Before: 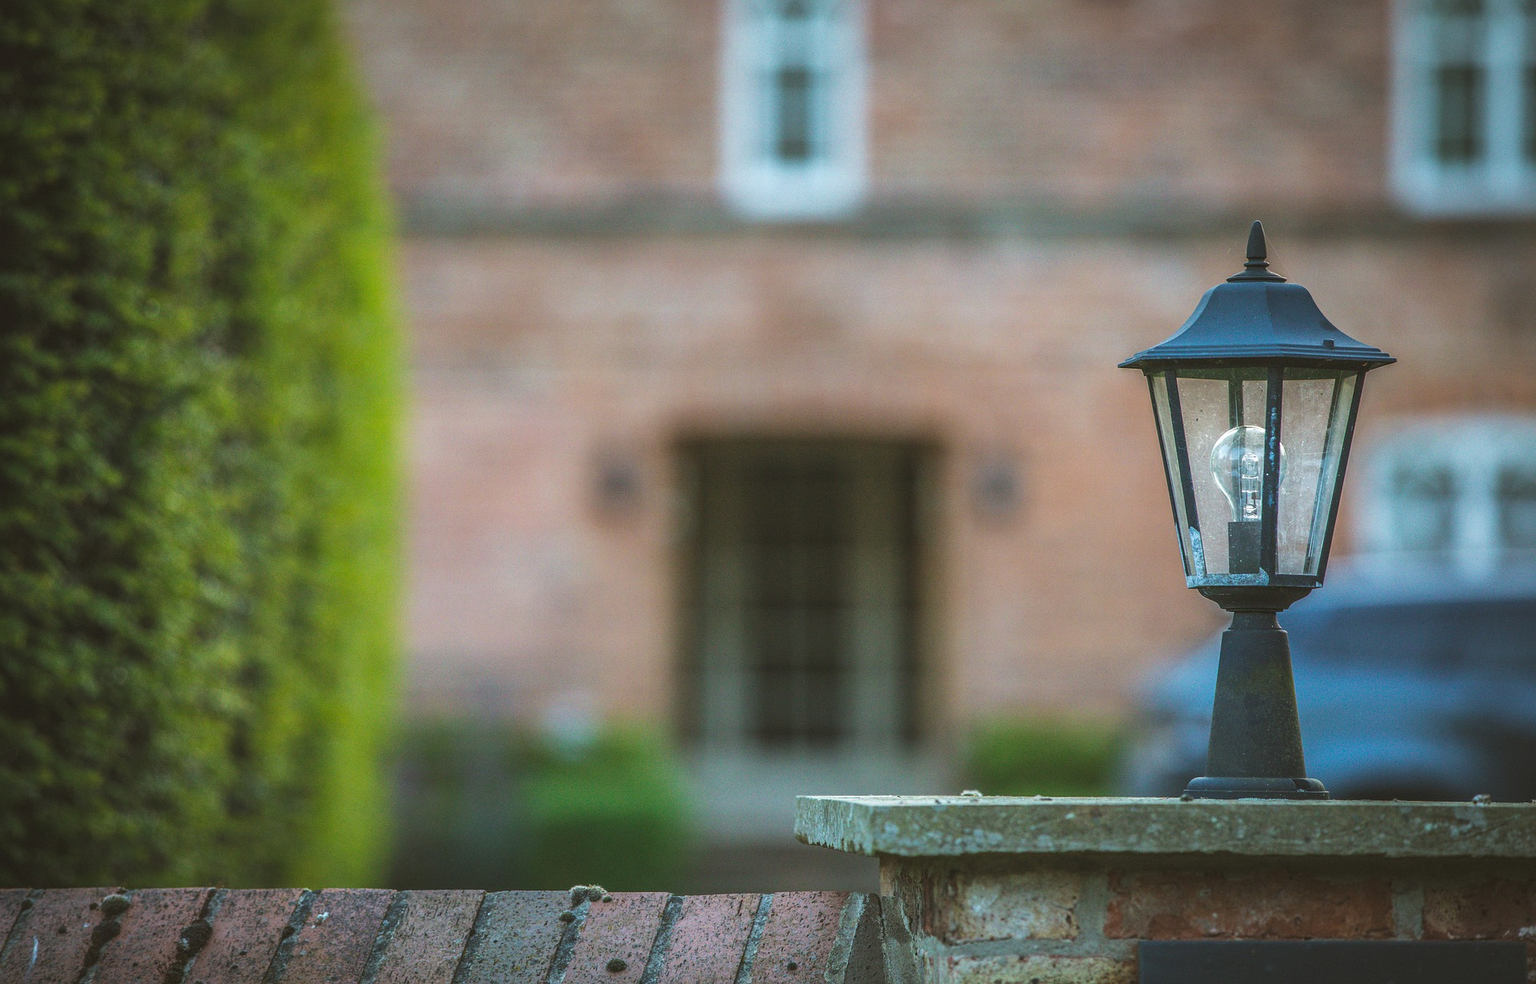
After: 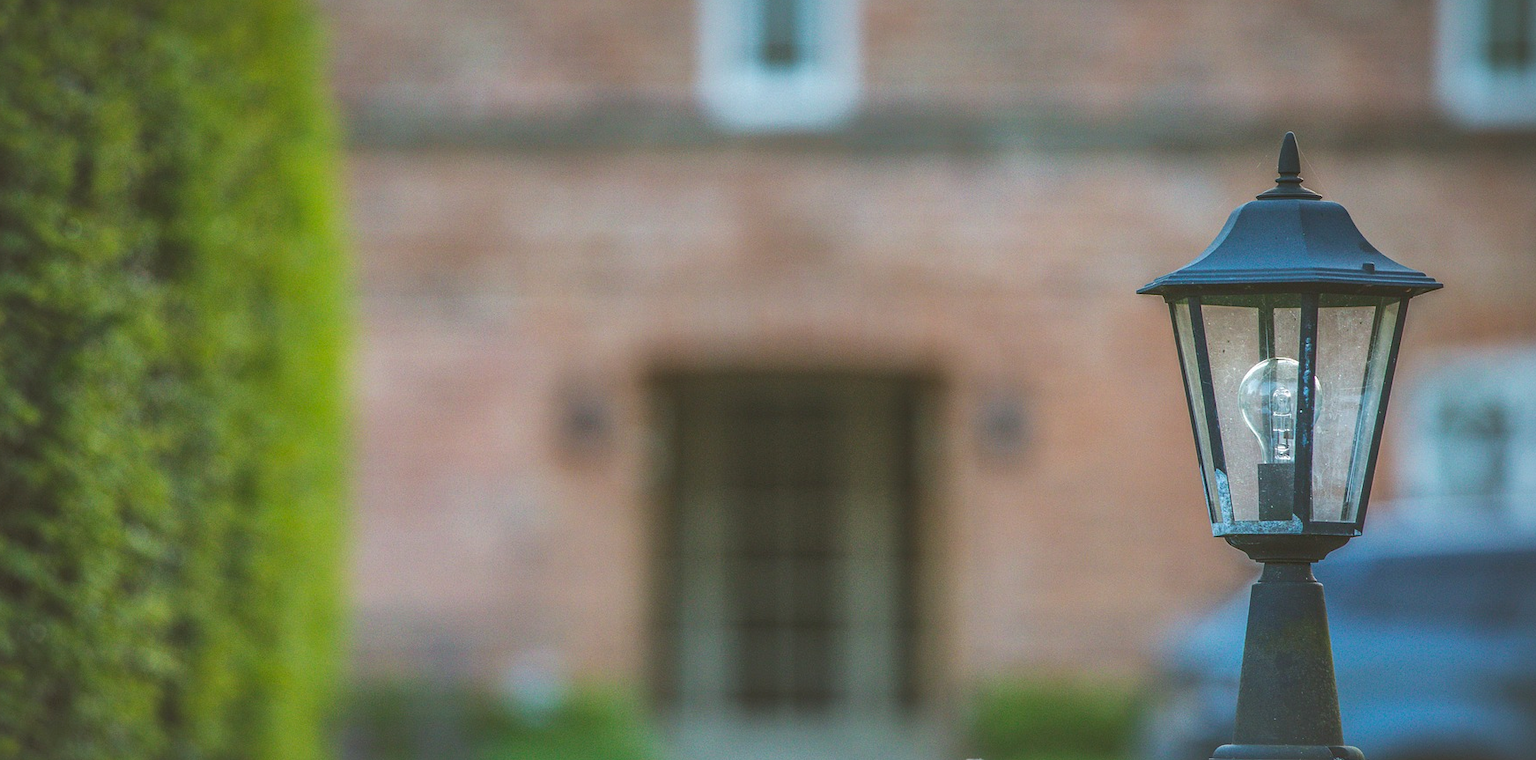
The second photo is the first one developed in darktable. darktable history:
crop: left 5.596%, top 10.314%, right 3.534%, bottom 19.395%
shadows and highlights: shadows 60, highlights -60
